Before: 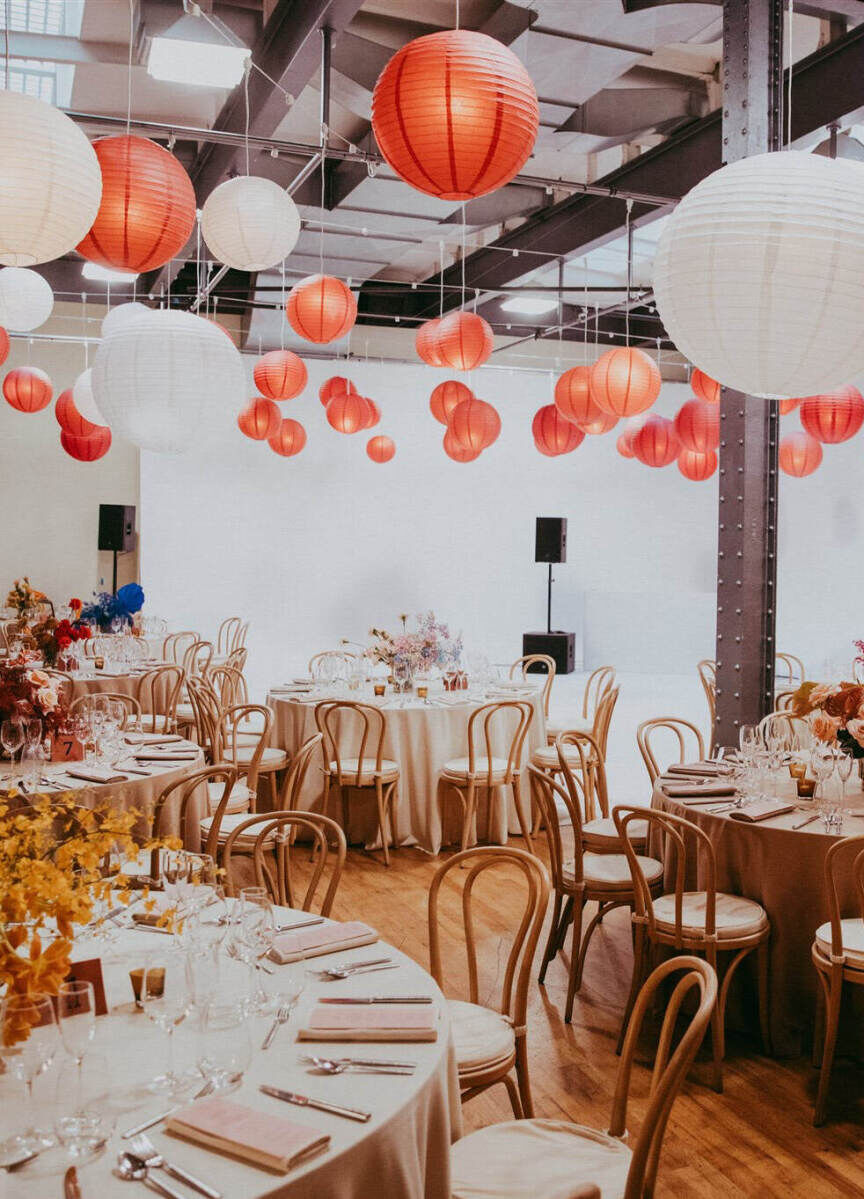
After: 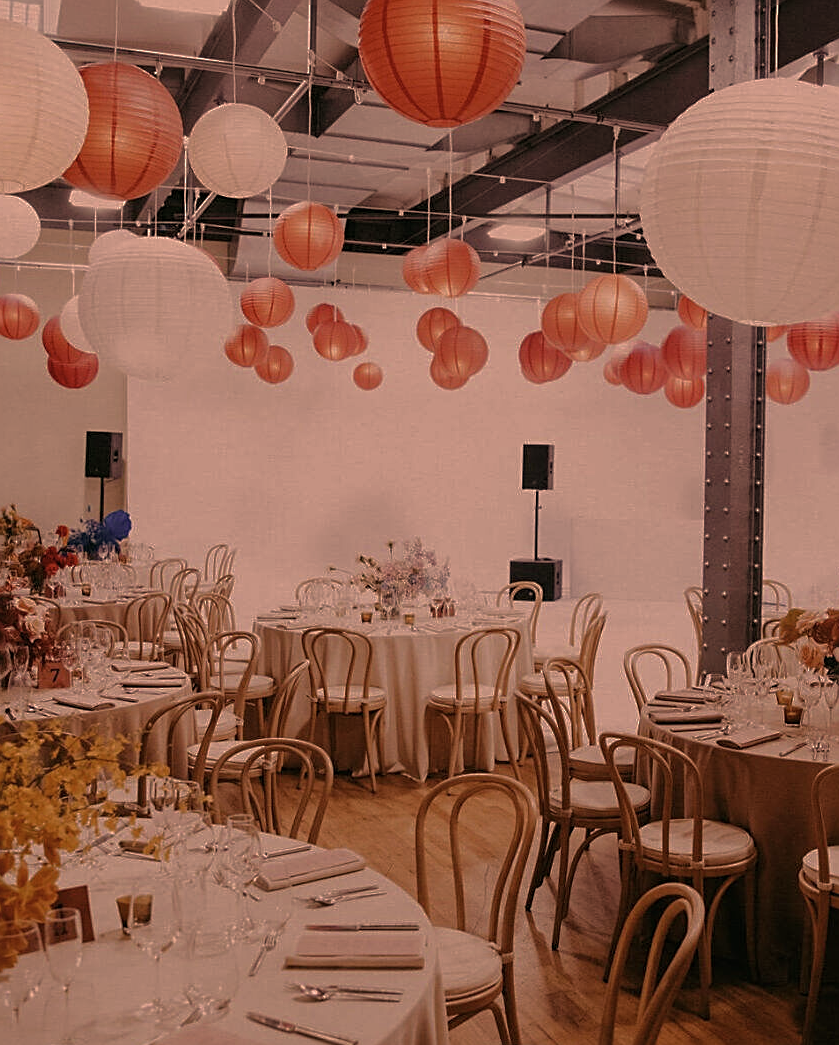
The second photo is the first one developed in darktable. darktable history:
color correction: highlights a* 40, highlights b* 40, saturation 0.69
sharpen: on, module defaults
crop: left 1.507%, top 6.147%, right 1.379%, bottom 6.637%
base curve: curves: ch0 [(0, 0) (0.826, 0.587) (1, 1)]
